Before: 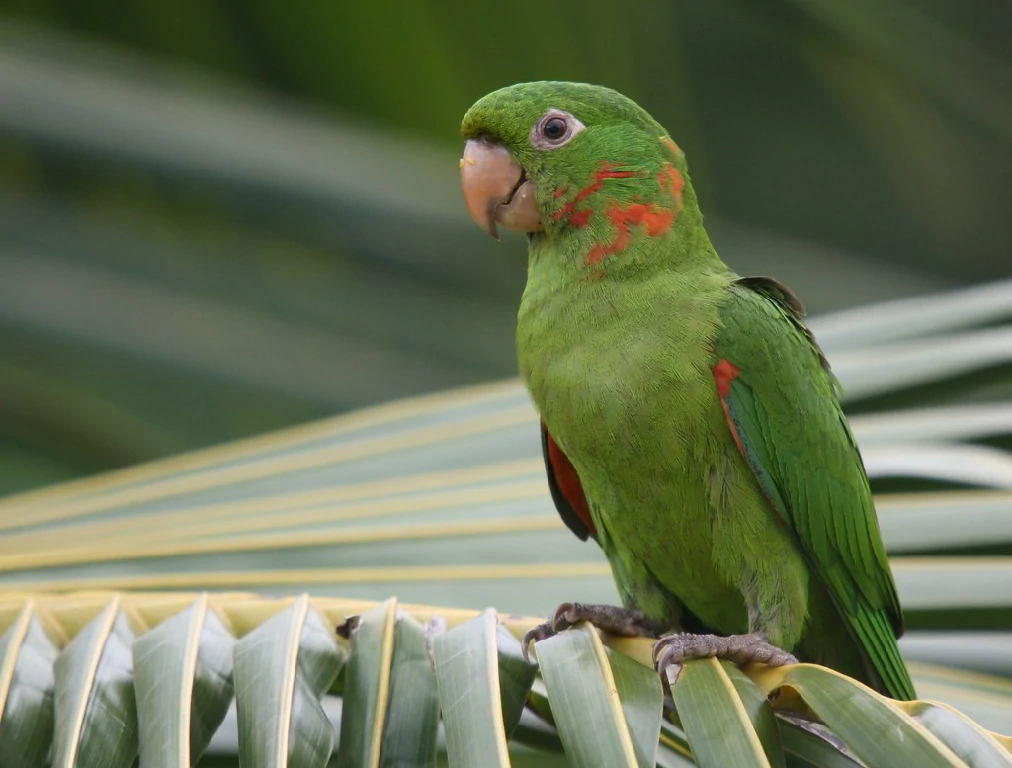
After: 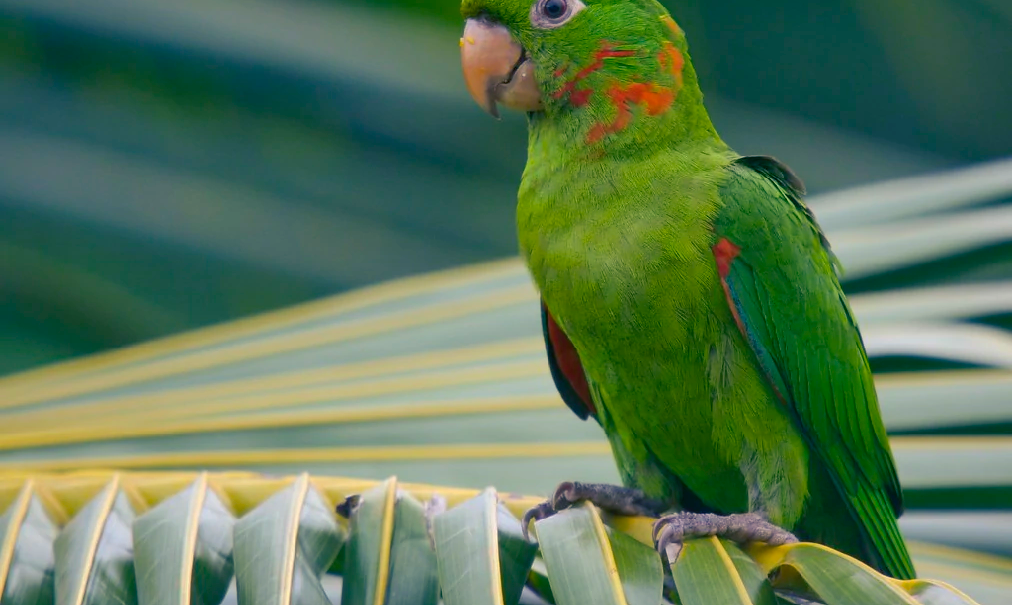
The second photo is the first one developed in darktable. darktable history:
crop and rotate: top 15.778%, bottom 5.446%
color balance rgb: shadows lift › luminance -40.793%, shadows lift › chroma 14.111%, shadows lift › hue 258.08°, perceptual saturation grading › global saturation 30.577%, global vibrance 24.701%
shadows and highlights: on, module defaults
